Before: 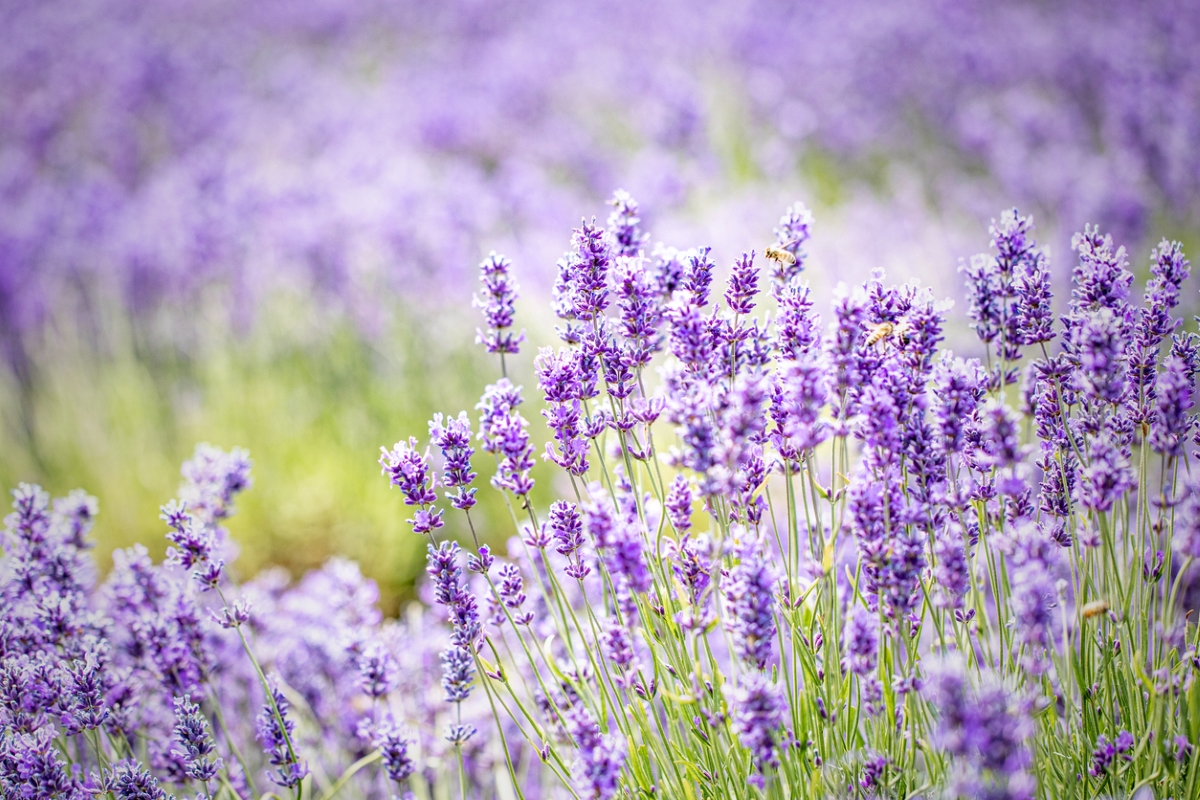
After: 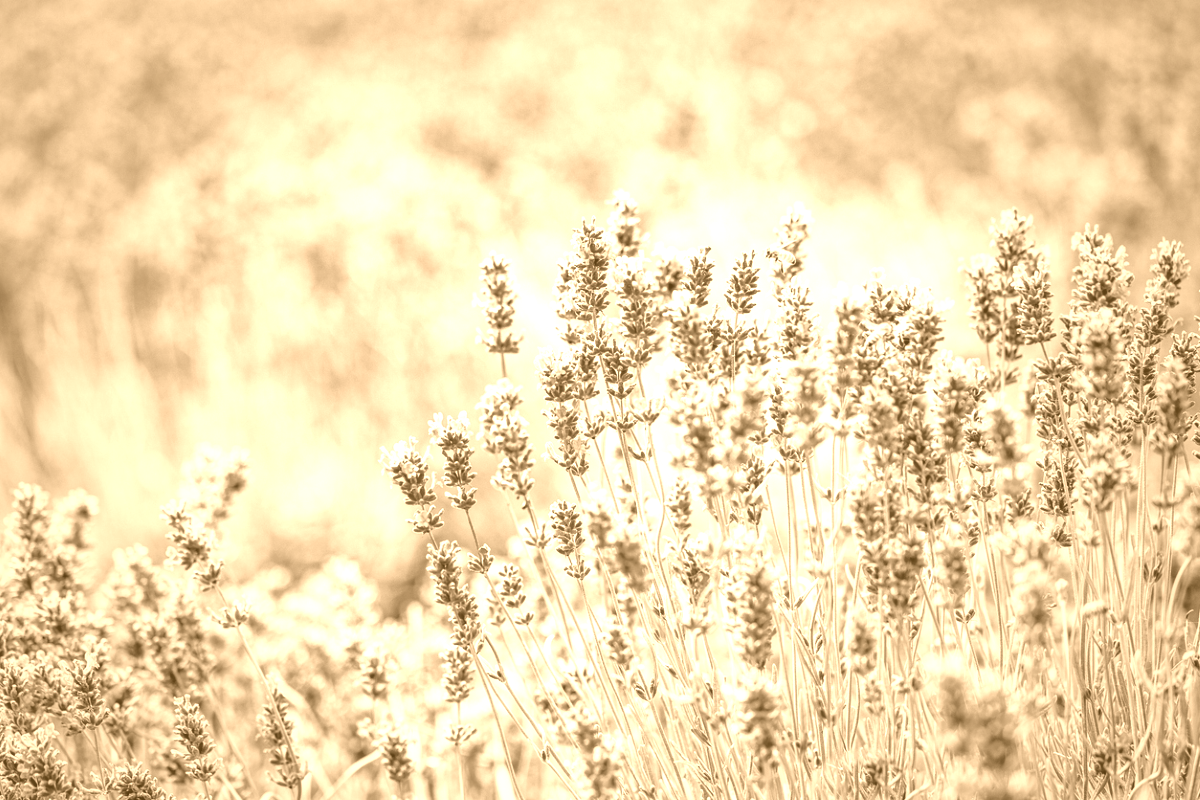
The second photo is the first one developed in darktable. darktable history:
colorize: hue 28.8°, source mix 100%
color correction: highlights a* 10.44, highlights b* 30.04, shadows a* 2.73, shadows b* 17.51, saturation 1.72
shadows and highlights: radius 133.83, soften with gaussian
